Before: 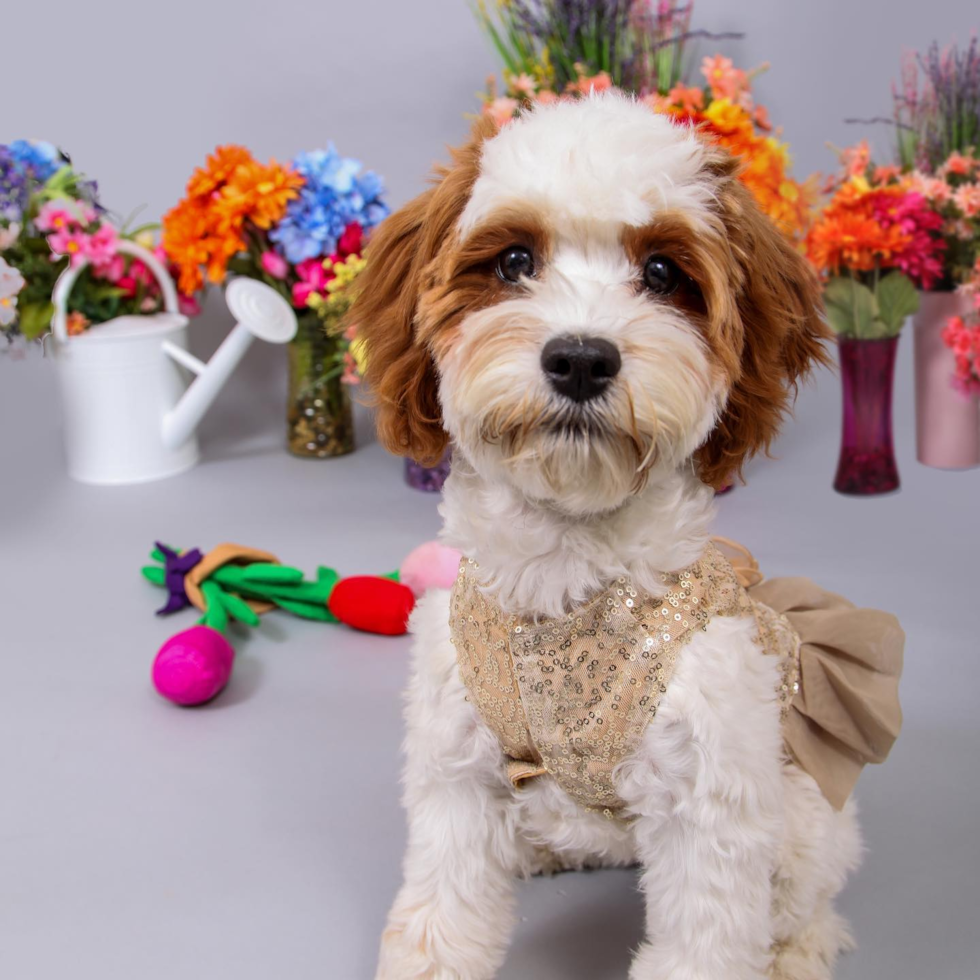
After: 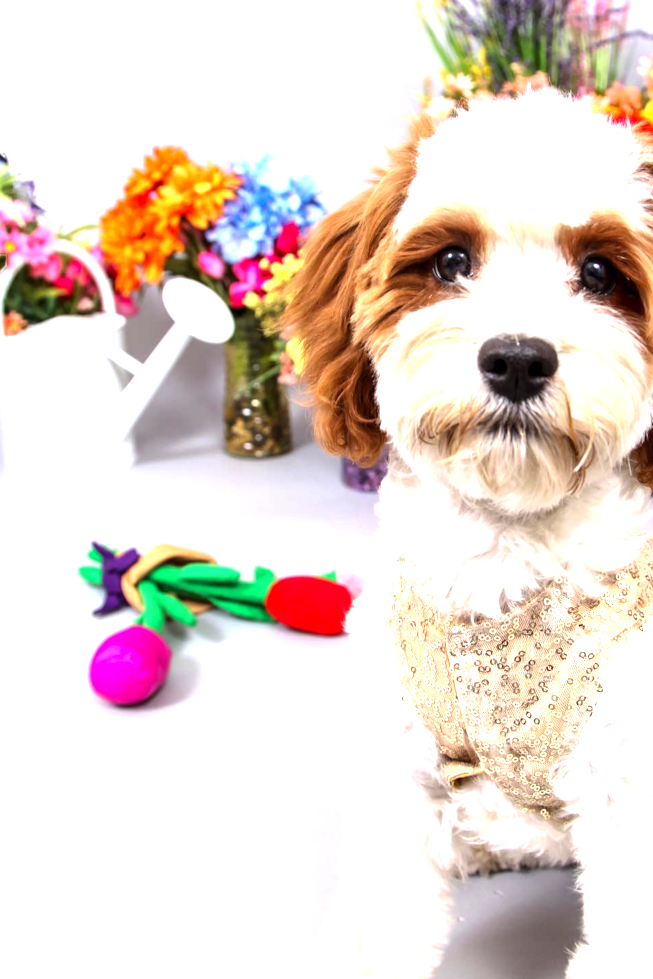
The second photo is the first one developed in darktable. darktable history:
crop and rotate: left 6.617%, right 26.717%
exposure: black level correction 0, exposure 1.015 EV, compensate exposure bias true, compensate highlight preservation false
tone equalizer: -8 EV -0.417 EV, -7 EV -0.389 EV, -6 EV -0.333 EV, -5 EV -0.222 EV, -3 EV 0.222 EV, -2 EV 0.333 EV, -1 EV 0.389 EV, +0 EV 0.417 EV, edges refinement/feathering 500, mask exposure compensation -1.57 EV, preserve details no
local contrast: mode bilateral grid, contrast 20, coarseness 50, detail 120%, midtone range 0.2
